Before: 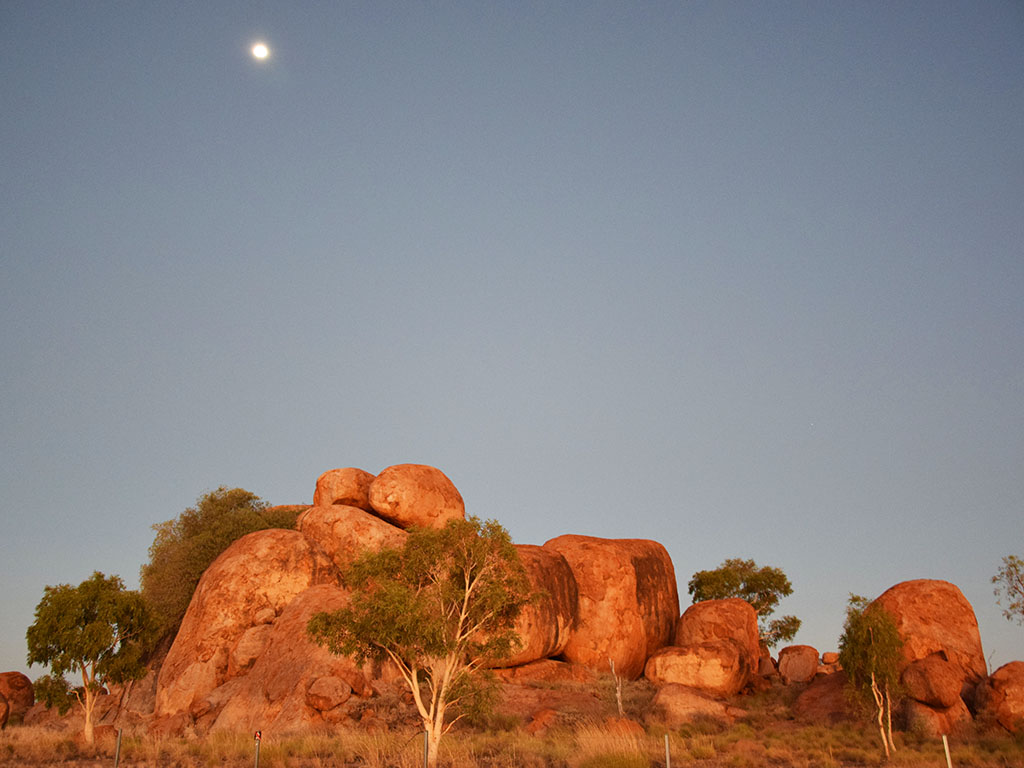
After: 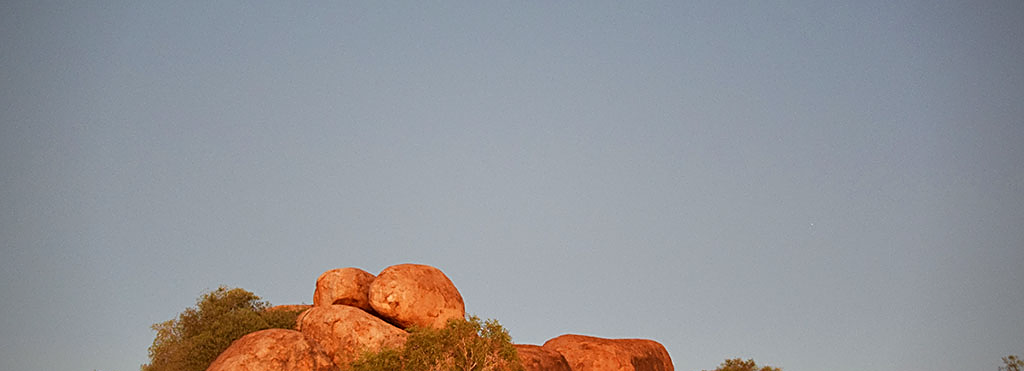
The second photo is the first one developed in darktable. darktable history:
vignetting: on, module defaults
crop and rotate: top 26.056%, bottom 25.543%
sharpen: on, module defaults
